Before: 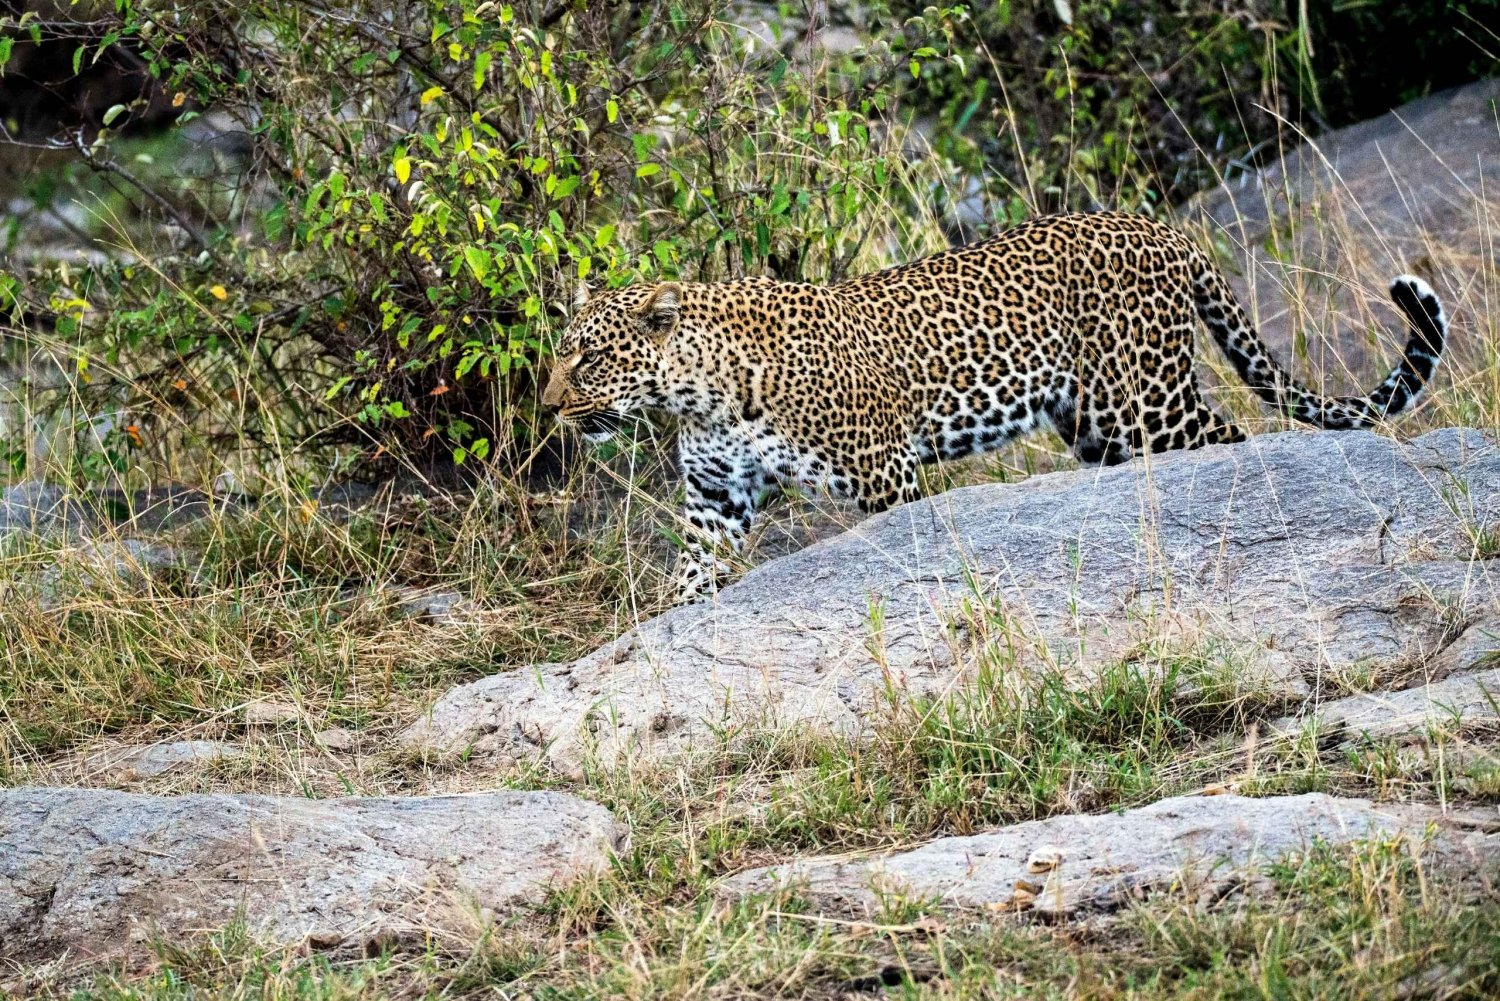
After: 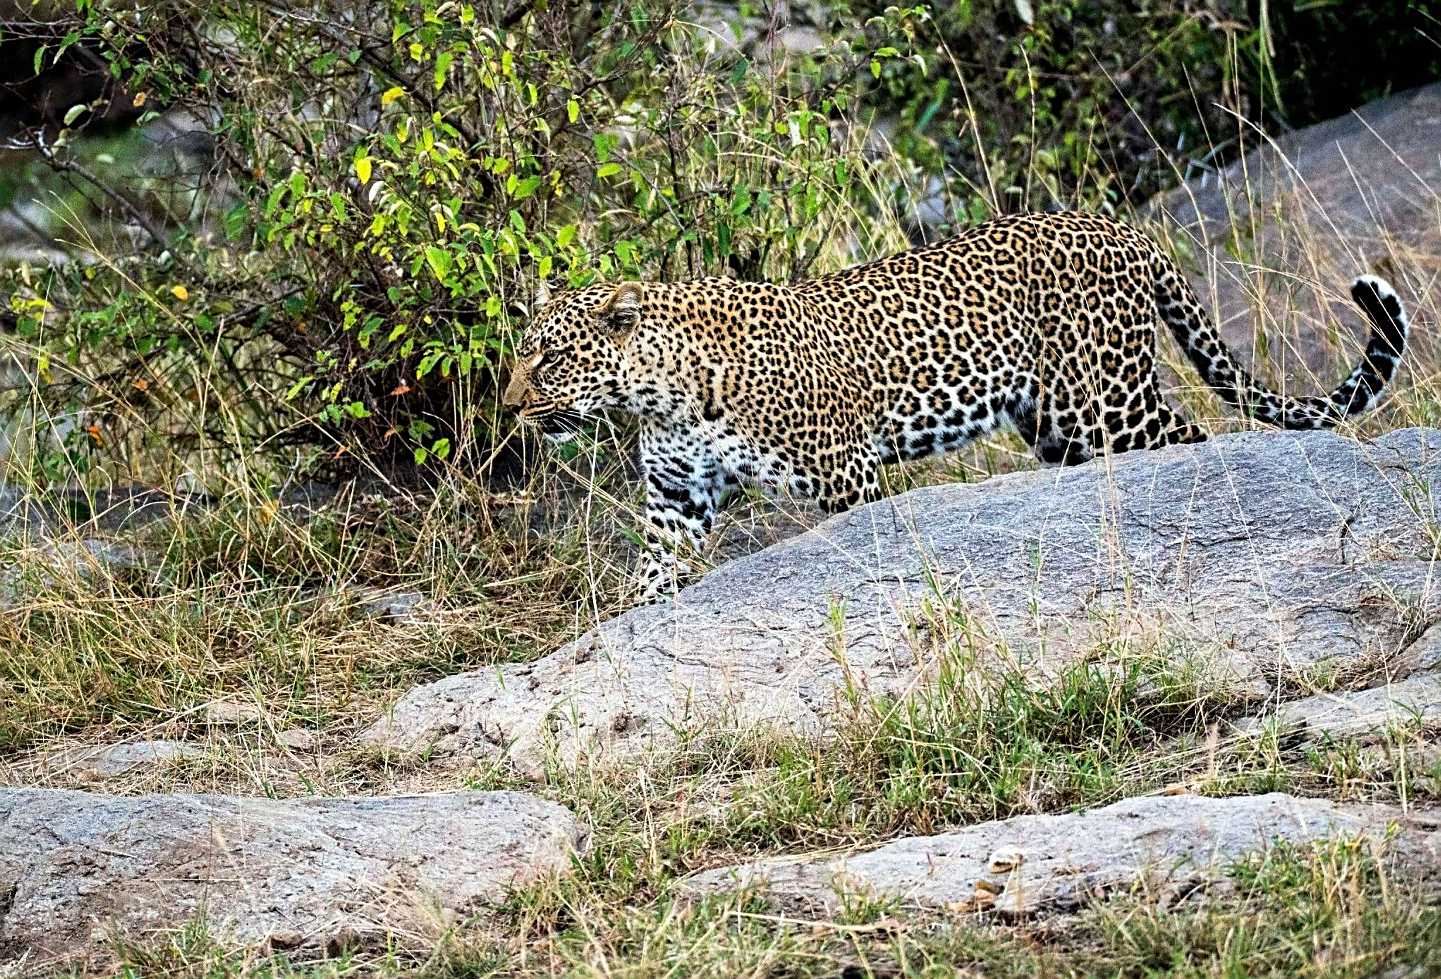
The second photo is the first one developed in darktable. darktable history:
sharpen: on, module defaults
crop and rotate: left 2.633%, right 1.259%, bottom 2.181%
